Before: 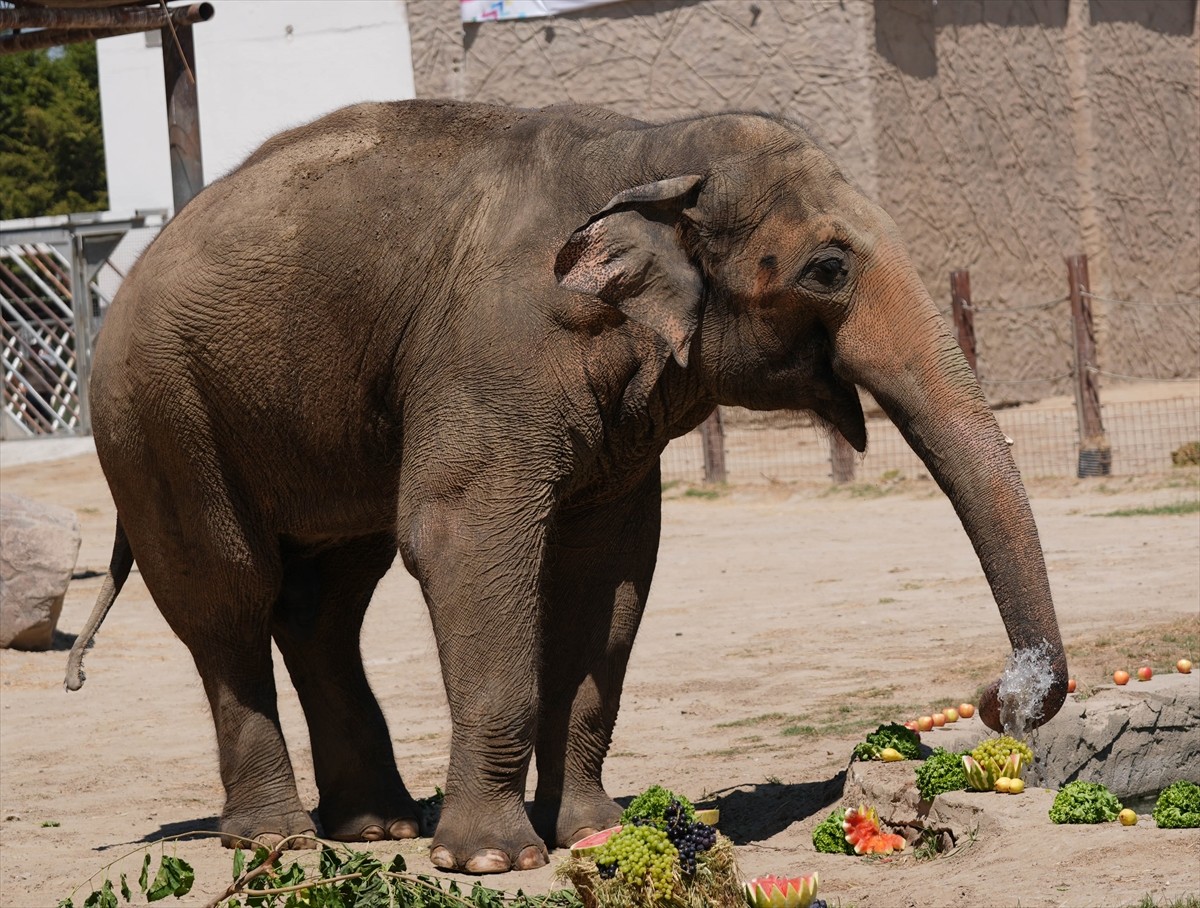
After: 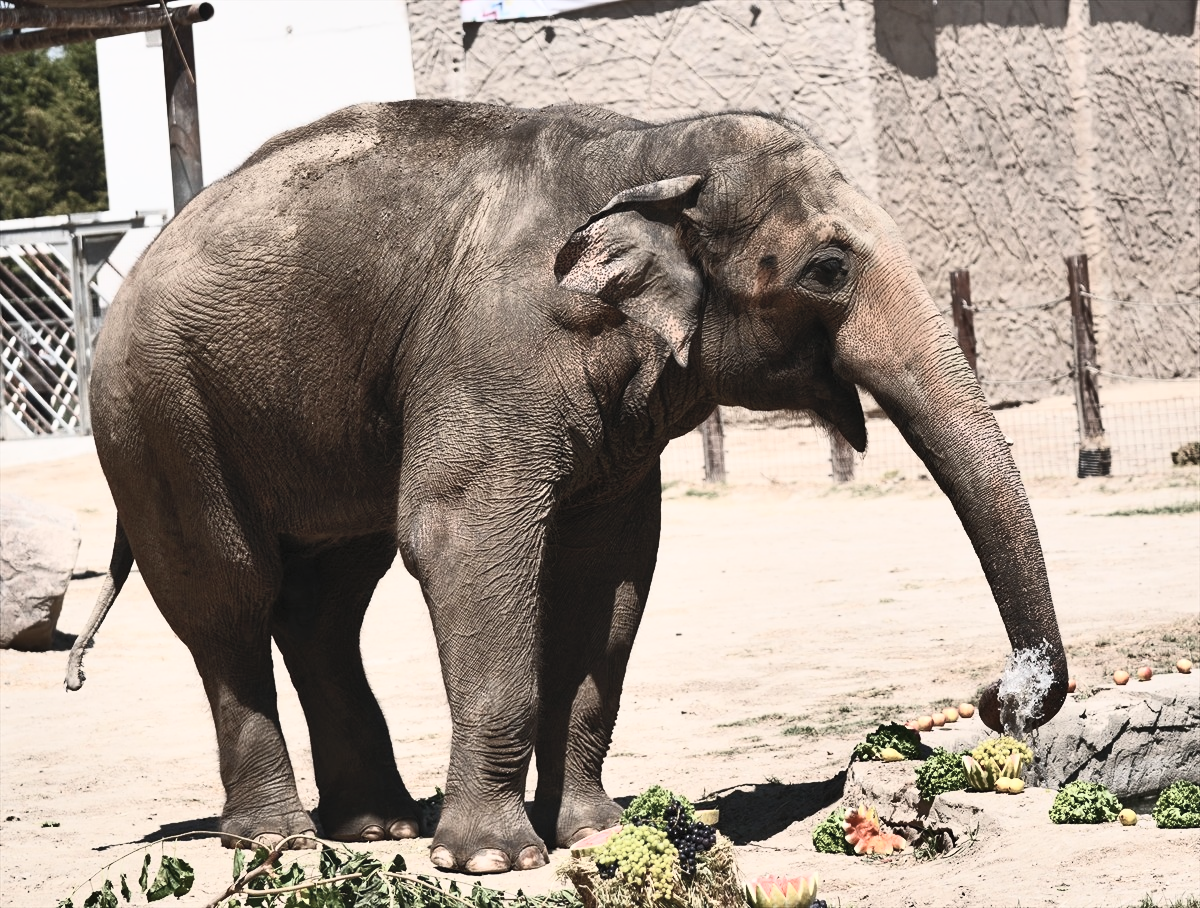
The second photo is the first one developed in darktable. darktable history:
shadows and highlights: shadows 39.78, highlights -54.64, highlights color adjustment 0.658%, low approximation 0.01, soften with gaussian
contrast brightness saturation: contrast 0.587, brightness 0.569, saturation -0.329
